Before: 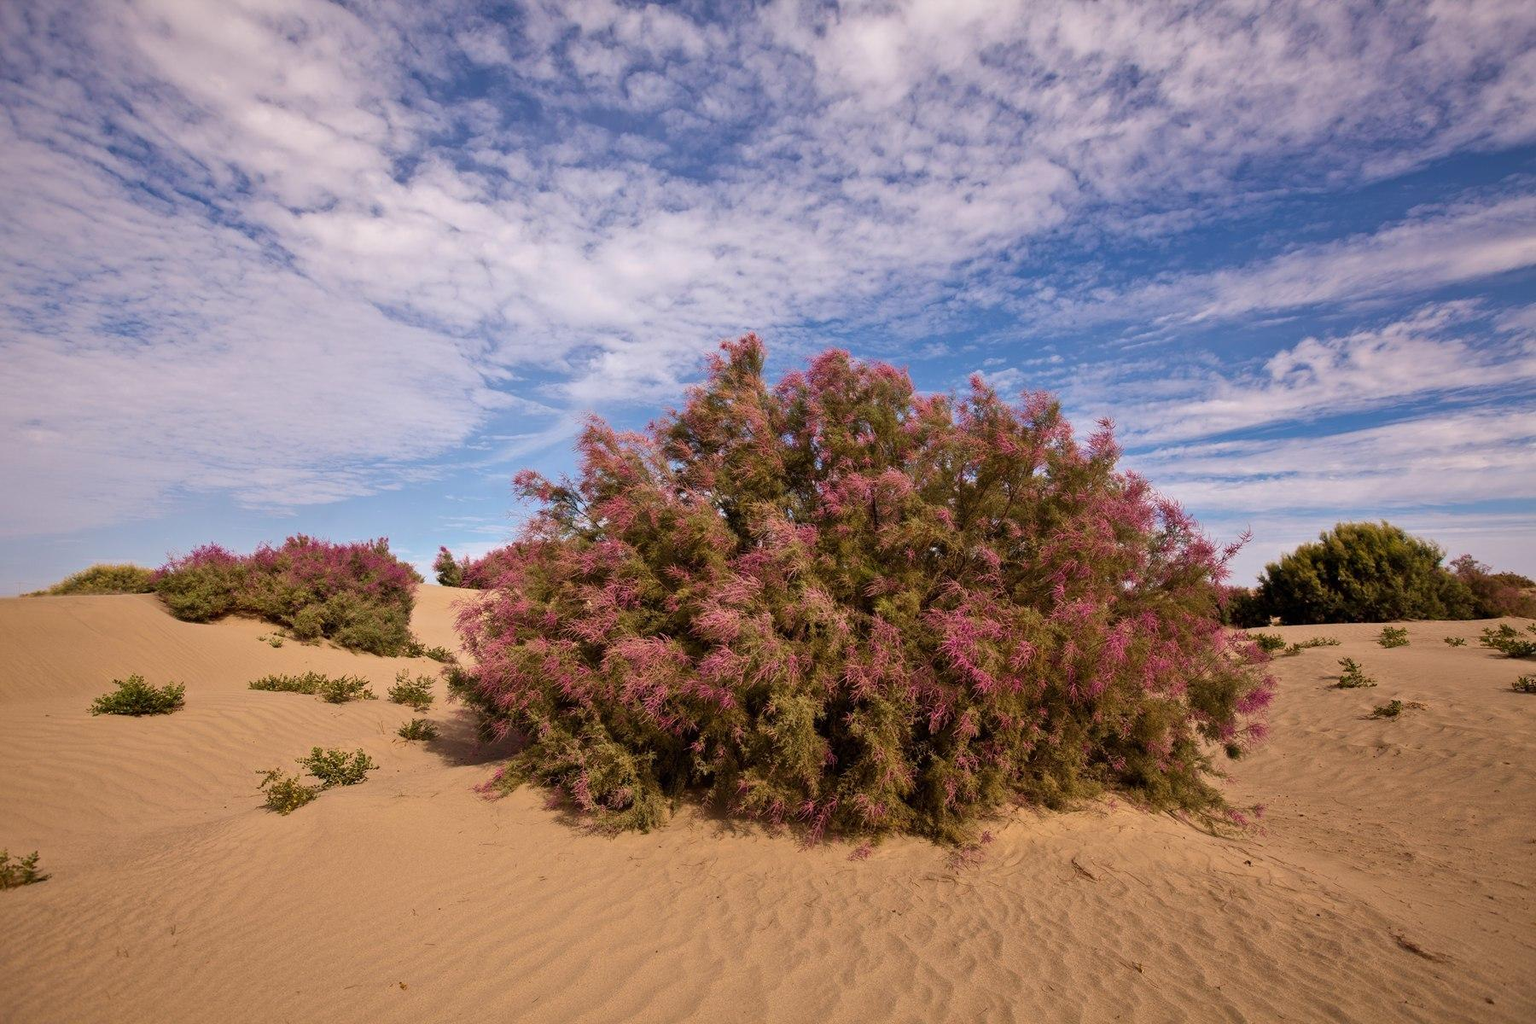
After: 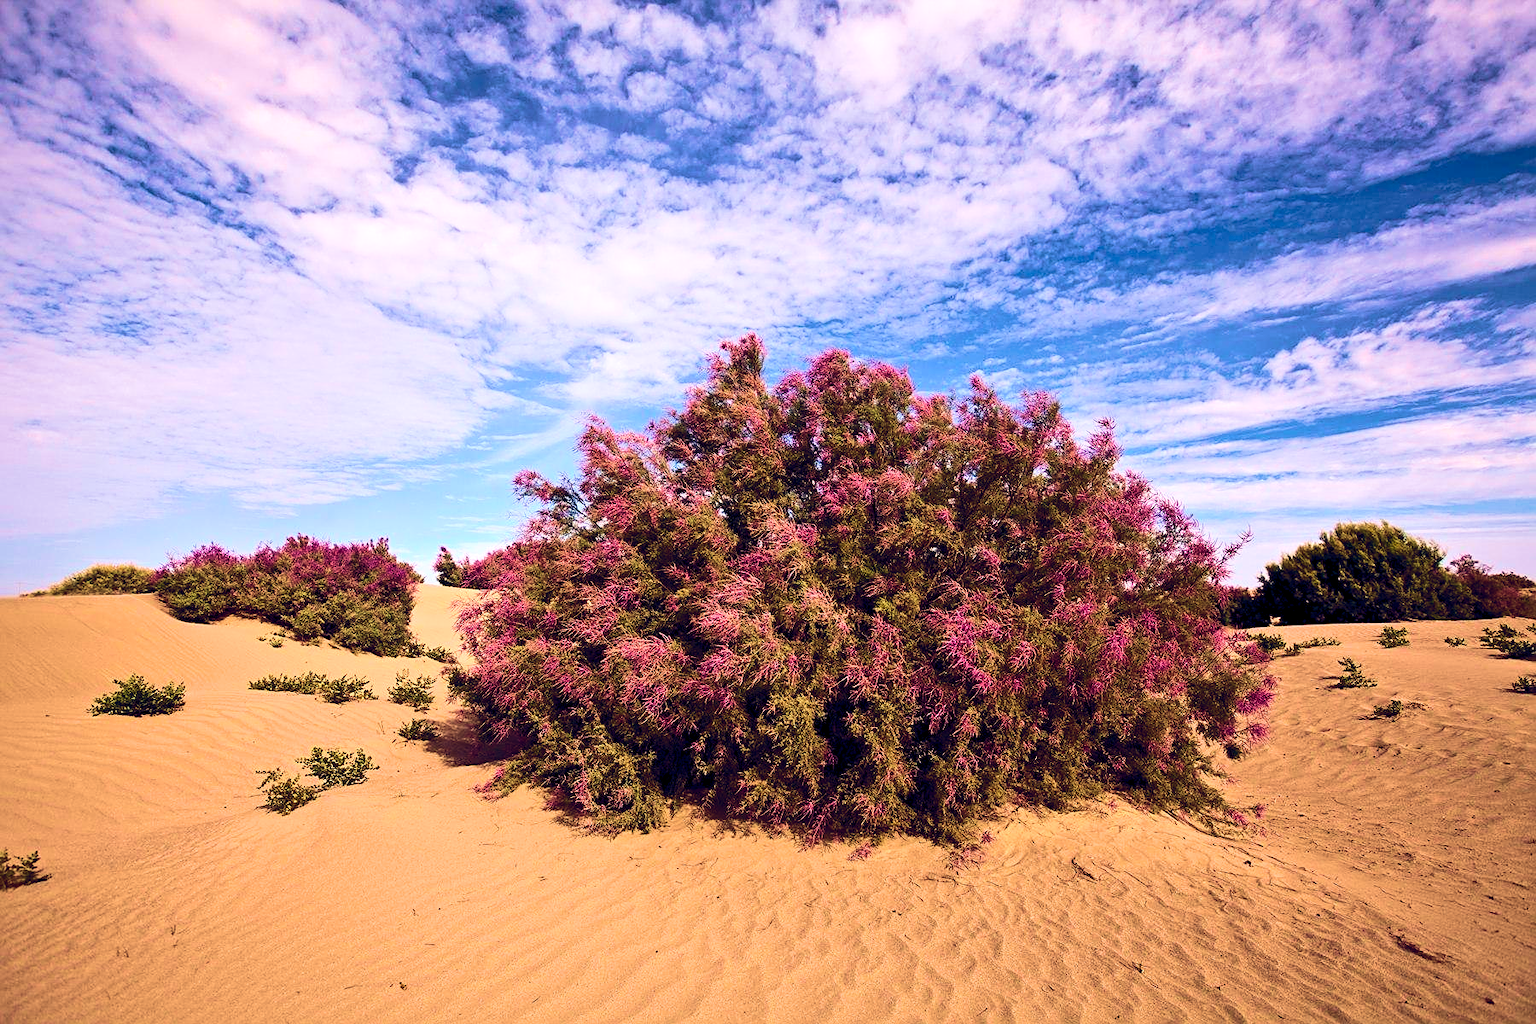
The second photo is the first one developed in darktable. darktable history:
tone equalizer: on, module defaults
exposure: black level correction 0, exposure 0.2 EV, compensate highlight preservation false
sharpen: on, module defaults
contrast brightness saturation: contrast 0.272
velvia: strength 55.74%
color balance rgb: shadows lift › hue 86.96°, global offset › luminance -0.282%, global offset › chroma 0.317%, global offset › hue 259.07°, perceptual saturation grading › global saturation 17.866%, perceptual brilliance grading › highlights 6.626%, perceptual brilliance grading › mid-tones 16.014%, perceptual brilliance grading › shadows -5.213%, global vibrance 20%
